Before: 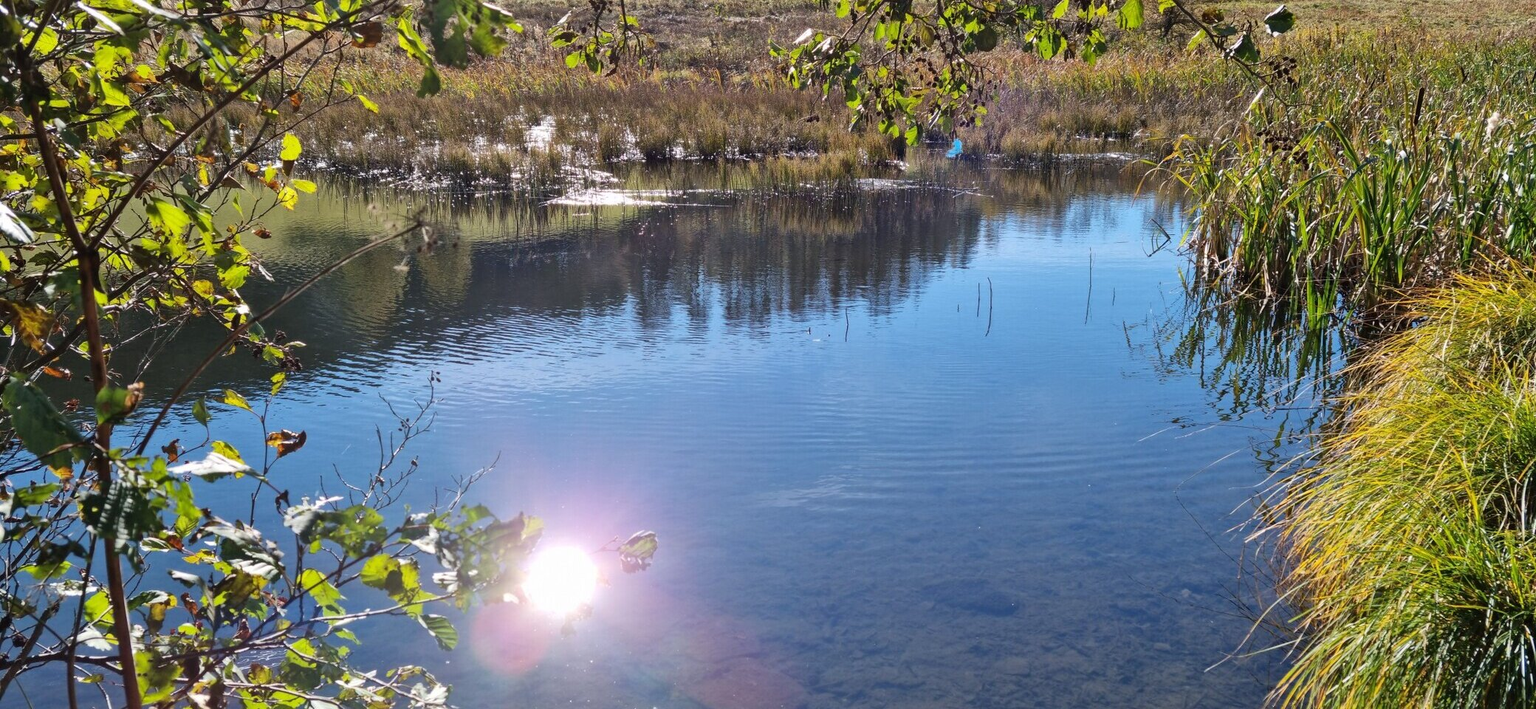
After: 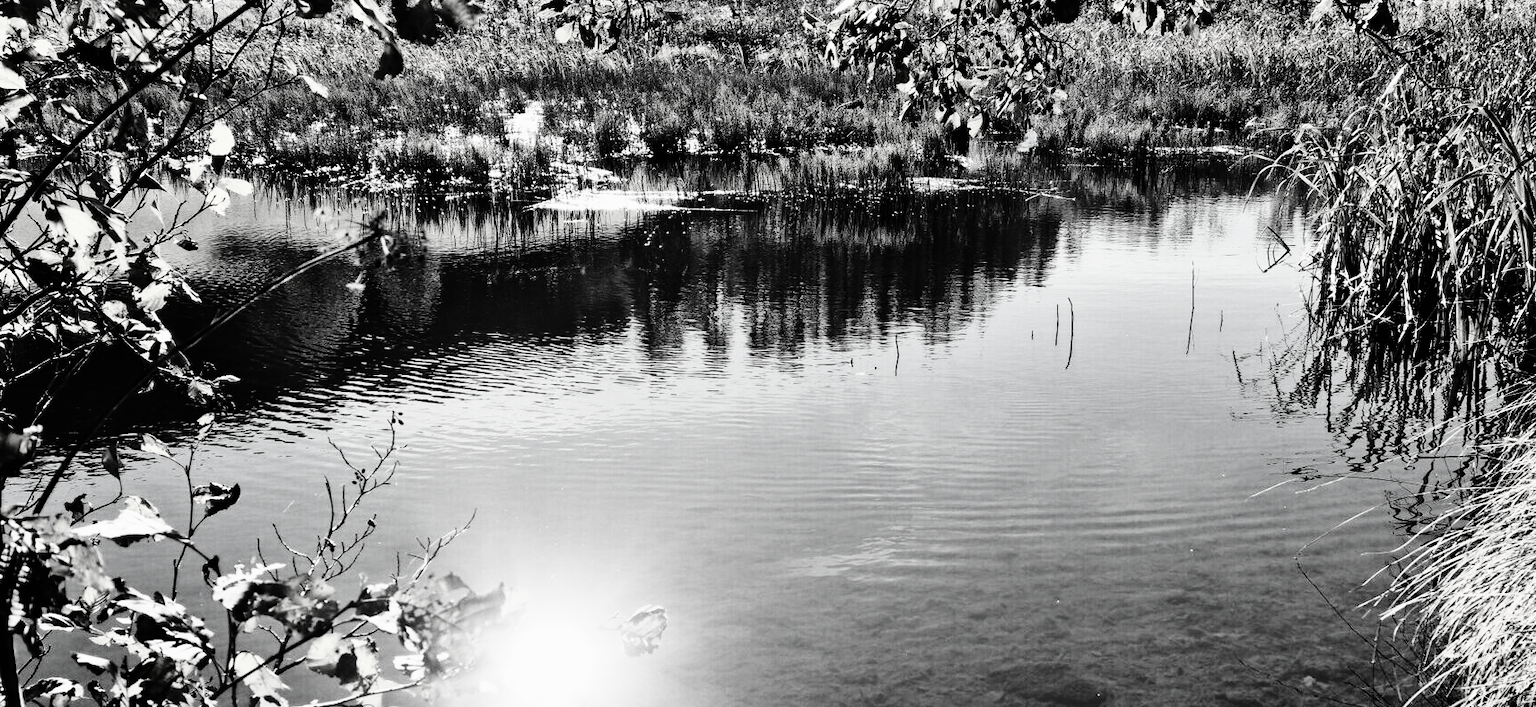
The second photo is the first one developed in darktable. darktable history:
tone curve: curves: ch0 [(0, 0) (0.003, 0.005) (0.011, 0.008) (0.025, 0.01) (0.044, 0.014) (0.069, 0.017) (0.1, 0.022) (0.136, 0.028) (0.177, 0.037) (0.224, 0.049) (0.277, 0.091) (0.335, 0.168) (0.399, 0.292) (0.468, 0.463) (0.543, 0.637) (0.623, 0.792) (0.709, 0.903) (0.801, 0.963) (0.898, 0.985) (1, 1)], color space Lab, independent channels
crop and rotate: left 7.091%, top 4.663%, right 10.56%, bottom 13.056%
filmic rgb: black relative exposure -3.4 EV, white relative exposure 3.45 EV, hardness 2.36, contrast 1.102, iterations of high-quality reconstruction 0
shadows and highlights: shadows 37.61, highlights -27.17, soften with gaussian
exposure: black level correction 0.001, exposure 0.139 EV, compensate highlight preservation false
contrast brightness saturation: saturation -0.983
